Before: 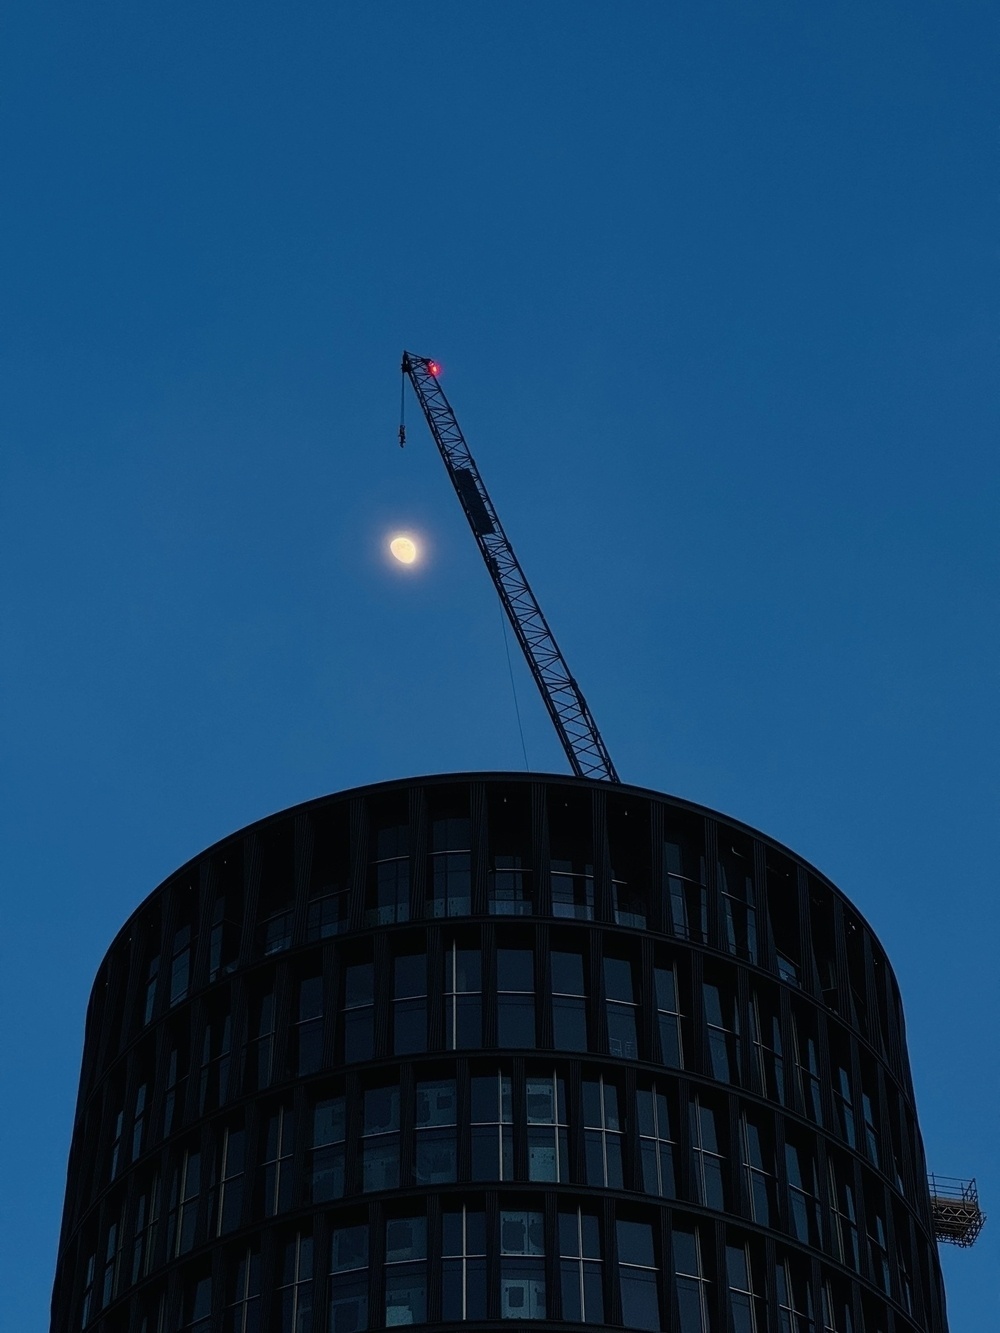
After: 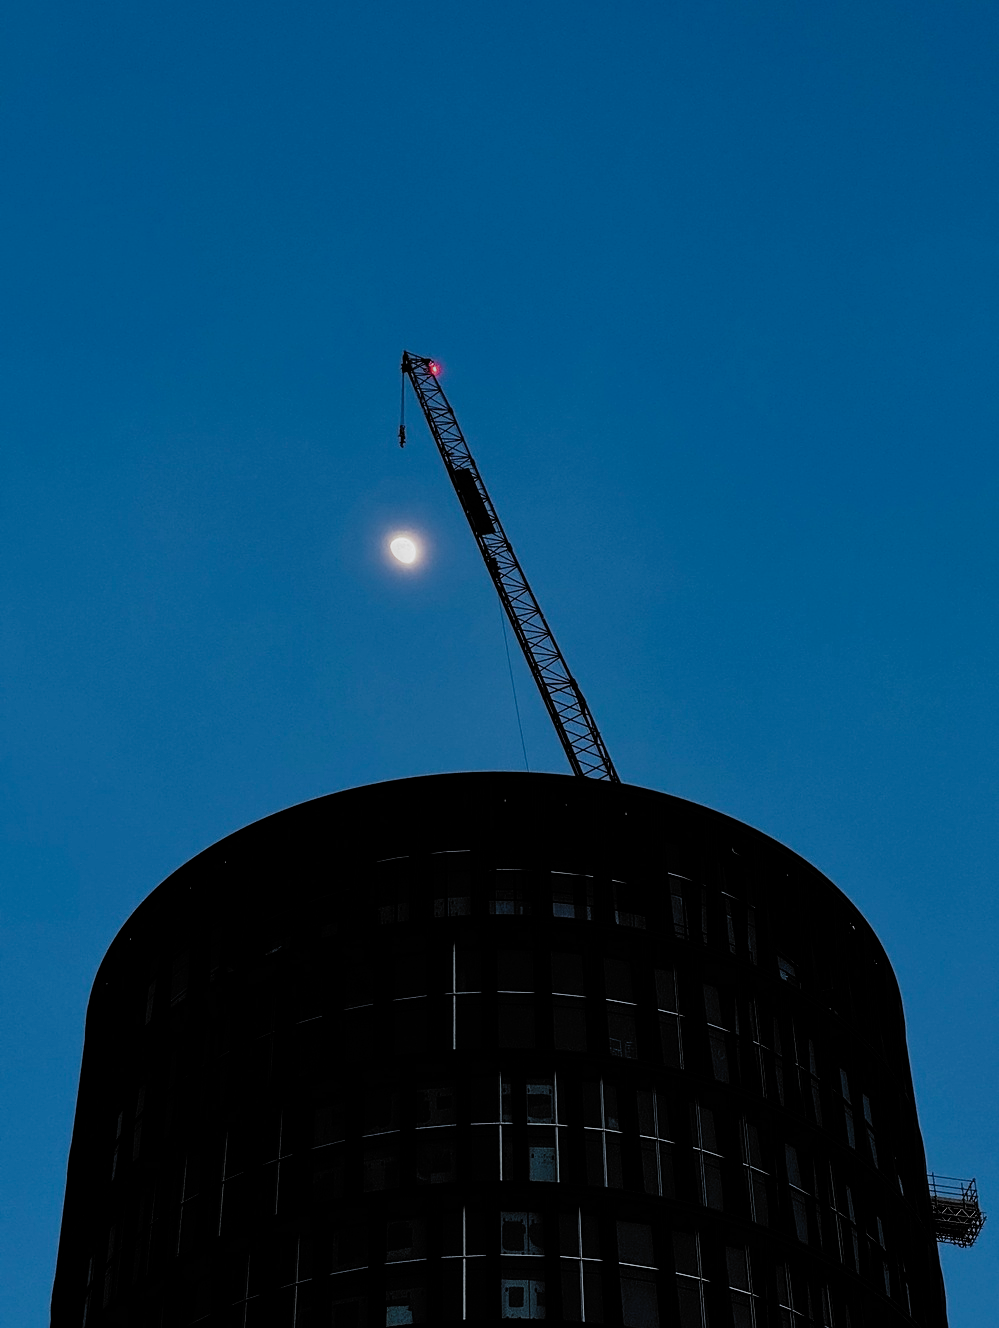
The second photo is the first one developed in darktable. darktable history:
filmic rgb: black relative exposure -5.06 EV, white relative exposure 3.56 EV, hardness 3.17, contrast 1.389, highlights saturation mix -31.04%, add noise in highlights 0.002, color science v3 (2019), use custom middle-gray values true, contrast in highlights soft
sharpen: amount 0.209
